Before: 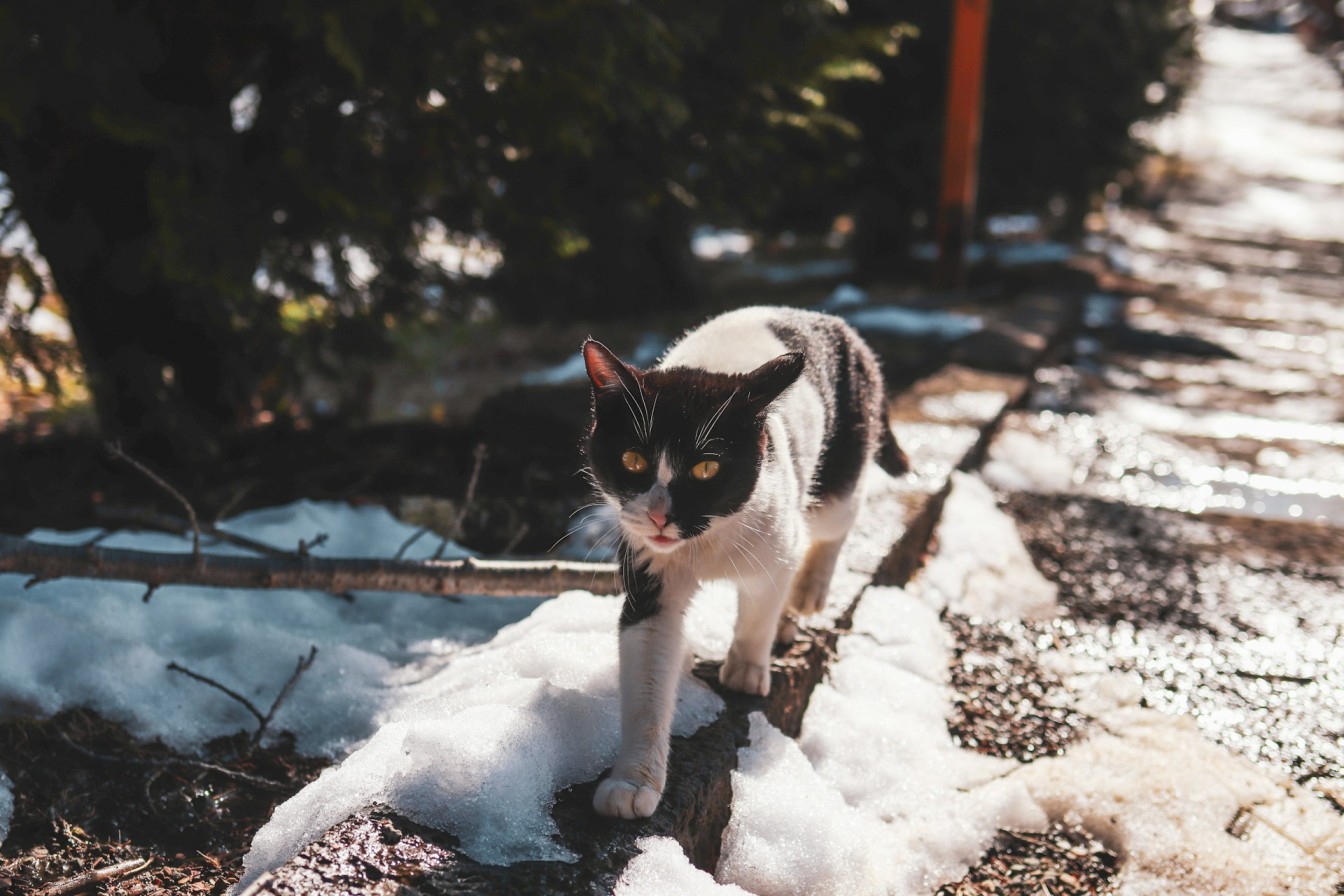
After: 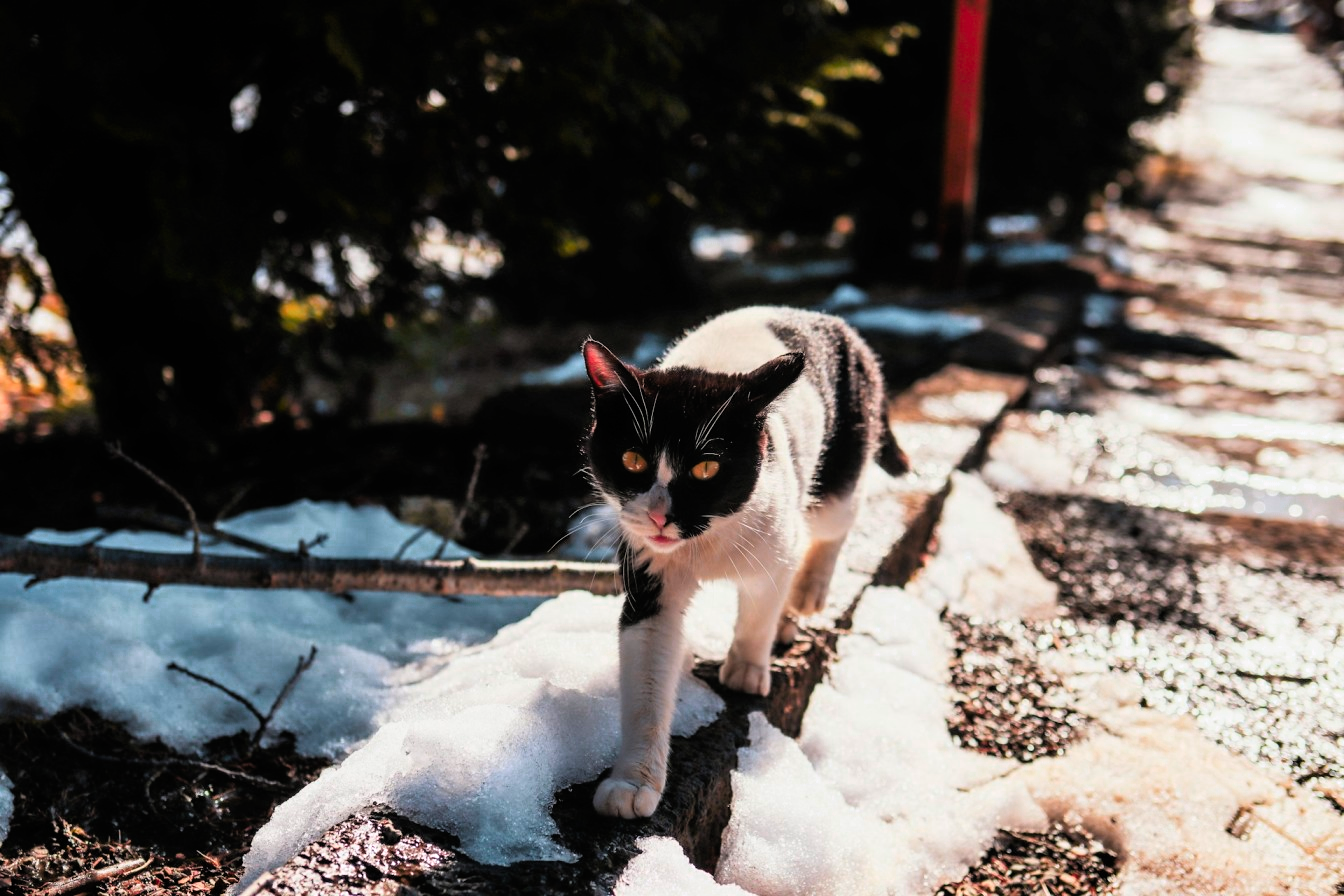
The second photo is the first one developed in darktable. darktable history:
filmic rgb: black relative exposure -4.92 EV, white relative exposure 2.84 EV, hardness 3.7, color science v6 (2022)
tone equalizer: smoothing 1
color zones: curves: ch0 [(0.473, 0.374) (0.742, 0.784)]; ch1 [(0.354, 0.737) (0.742, 0.705)]; ch2 [(0.318, 0.421) (0.758, 0.532)]
